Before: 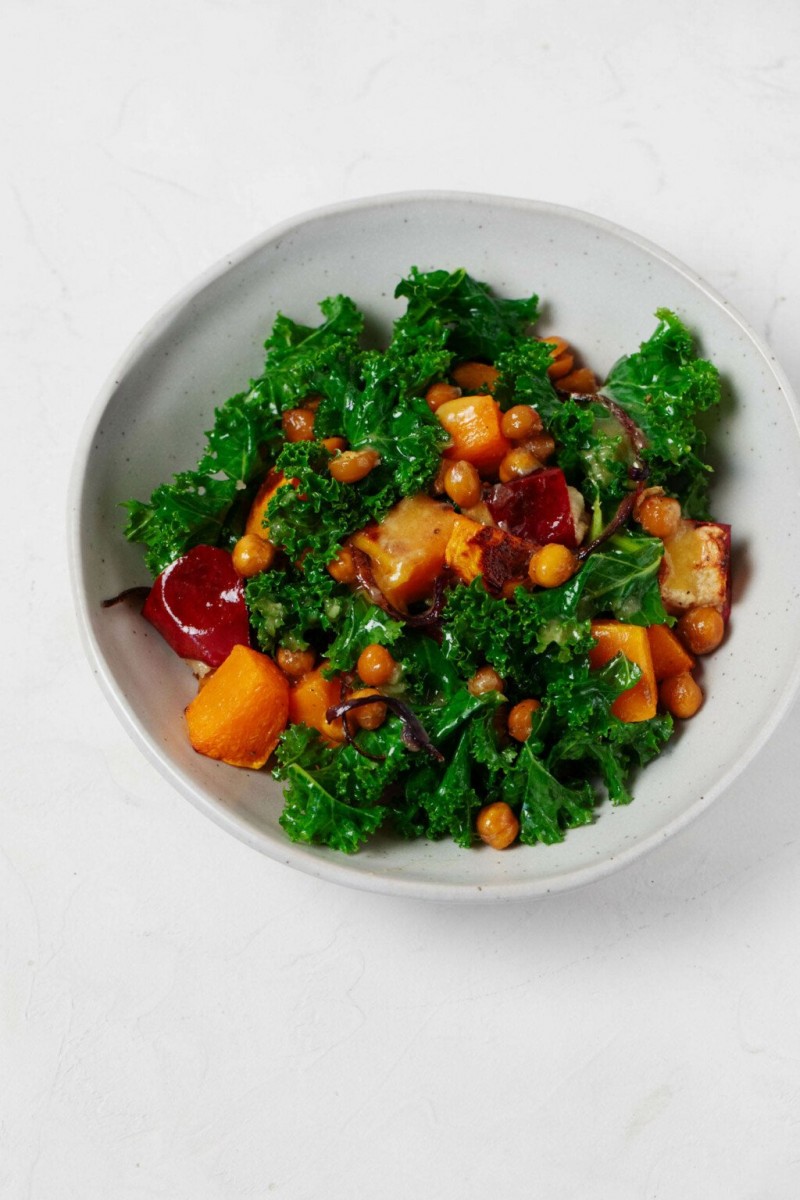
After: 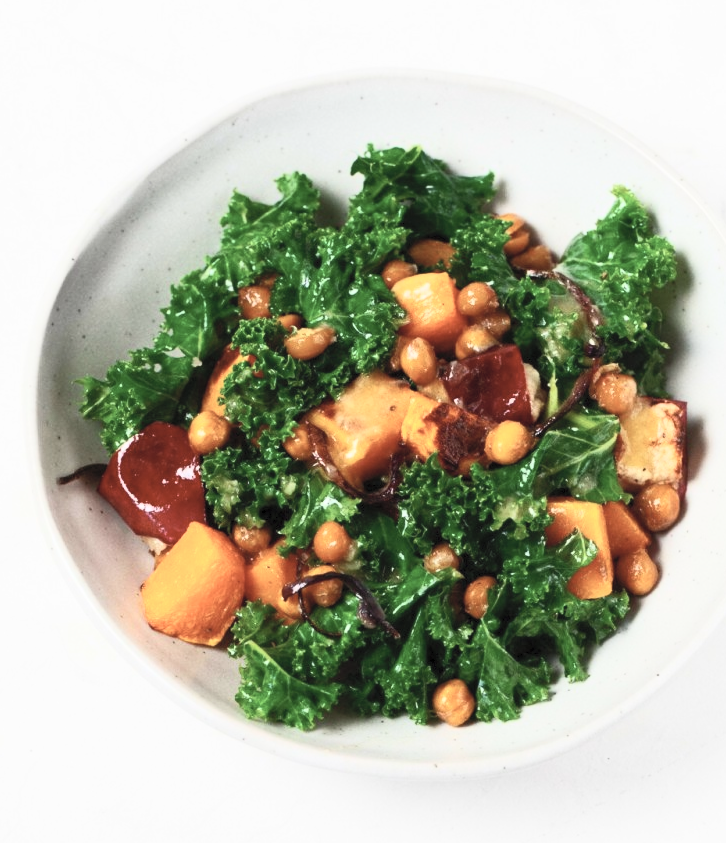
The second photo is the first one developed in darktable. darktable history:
contrast brightness saturation: contrast 0.43, brightness 0.56, saturation -0.19
crop: left 5.596%, top 10.314%, right 3.534%, bottom 19.395%
